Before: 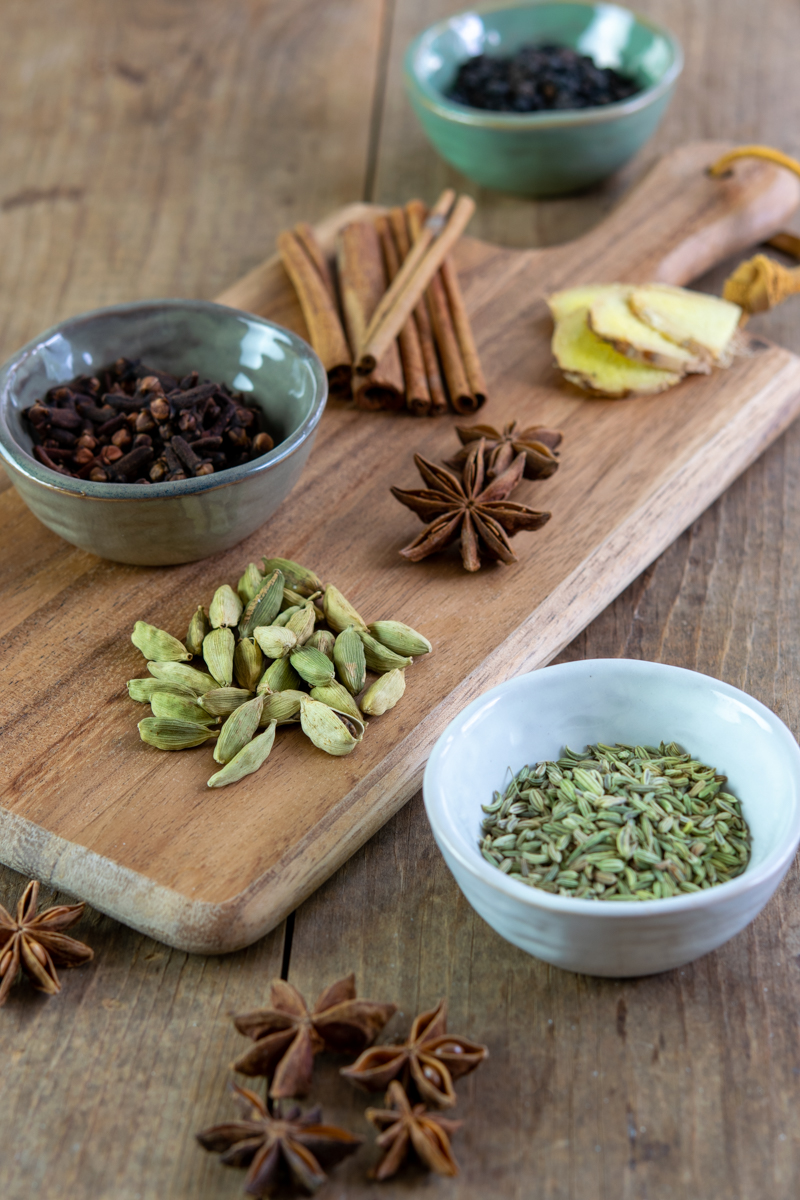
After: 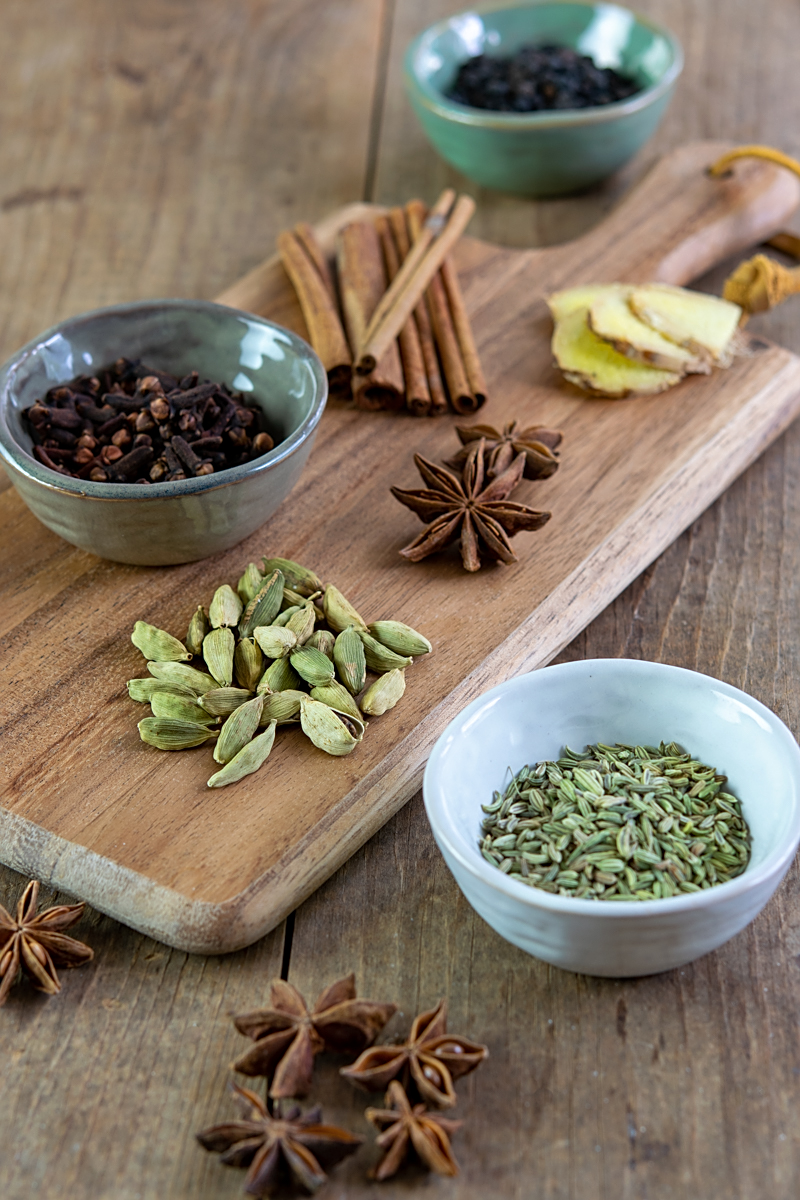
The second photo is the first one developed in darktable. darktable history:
sharpen: amount 0.492
shadows and highlights: soften with gaussian
